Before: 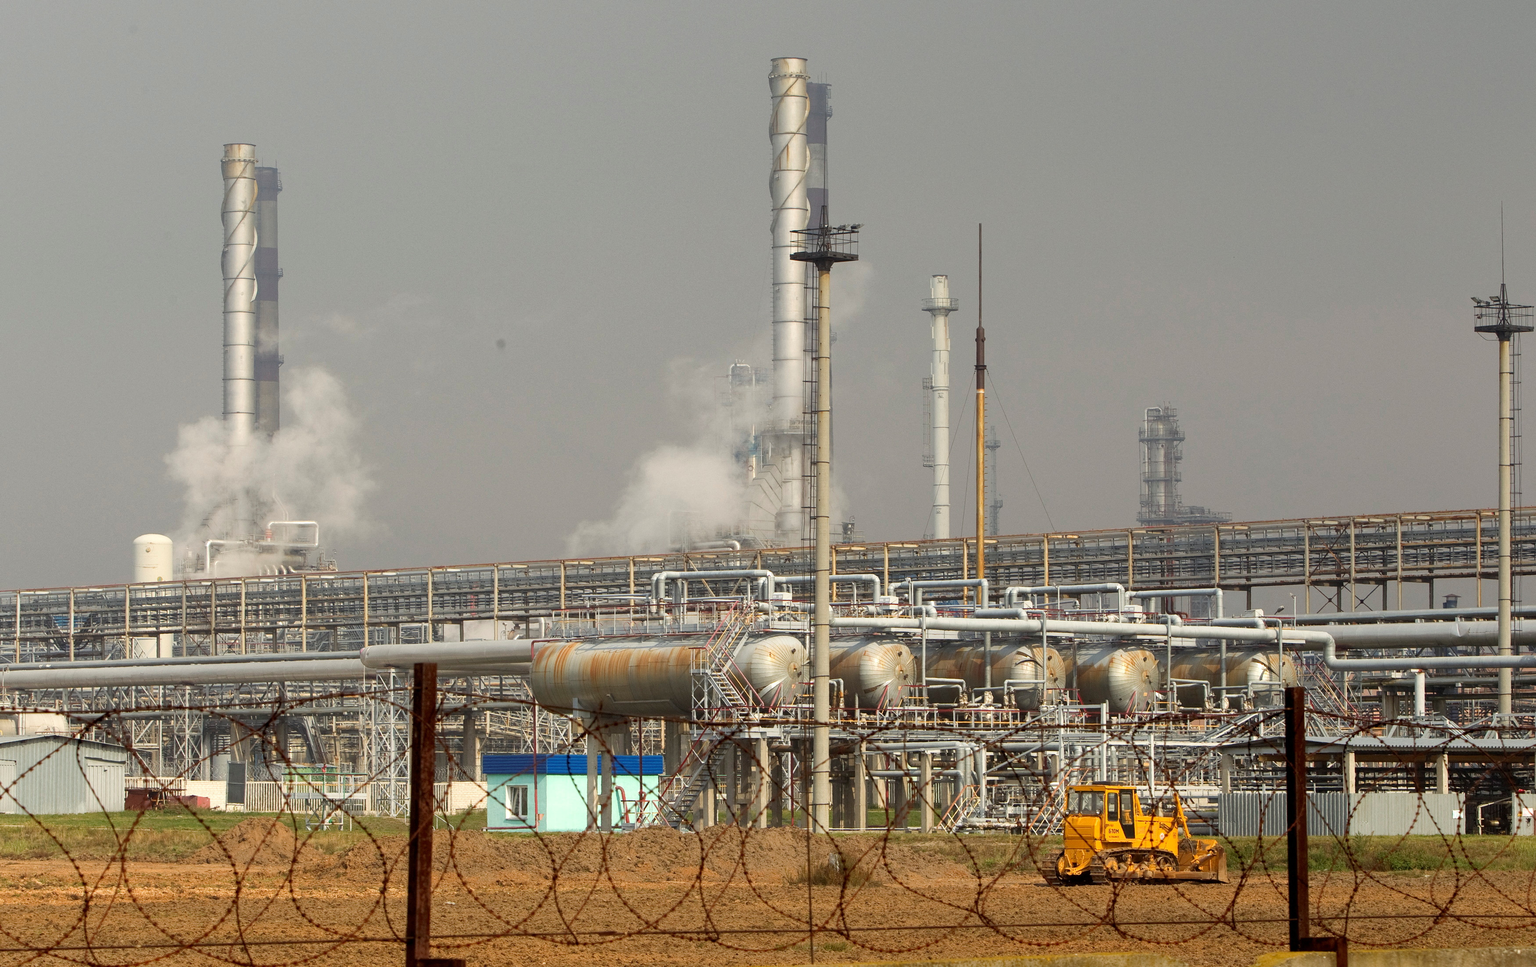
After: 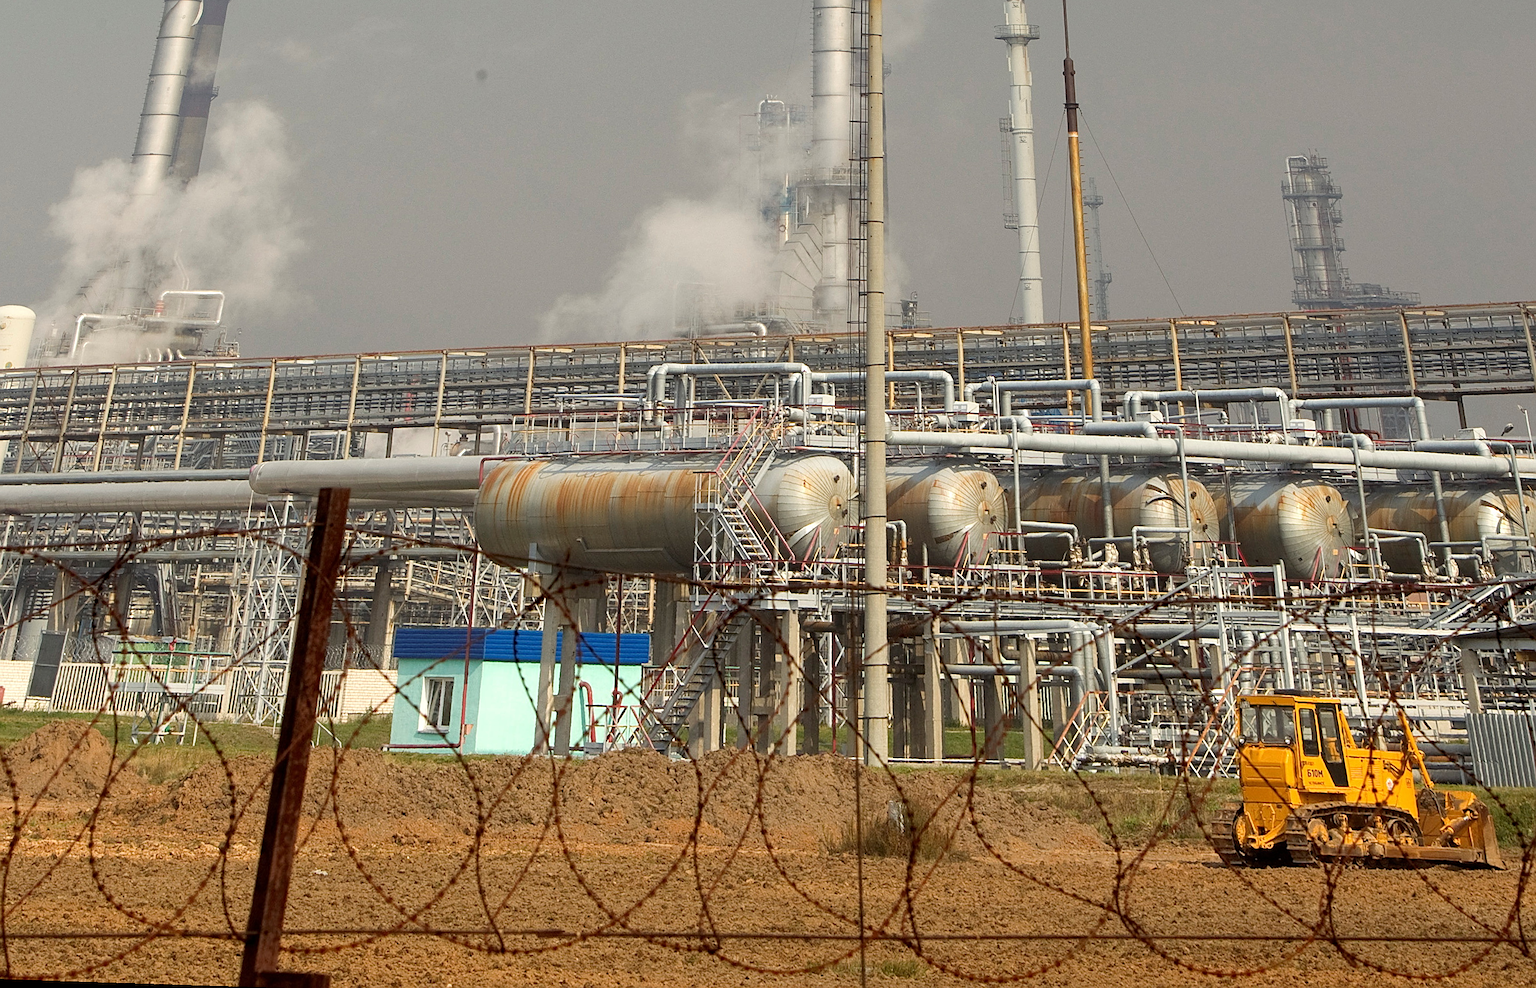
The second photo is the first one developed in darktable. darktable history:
crop: top 20.916%, right 9.437%, bottom 0.316%
sharpen: on, module defaults
rotate and perspective: rotation 0.72°, lens shift (vertical) -0.352, lens shift (horizontal) -0.051, crop left 0.152, crop right 0.859, crop top 0.019, crop bottom 0.964
